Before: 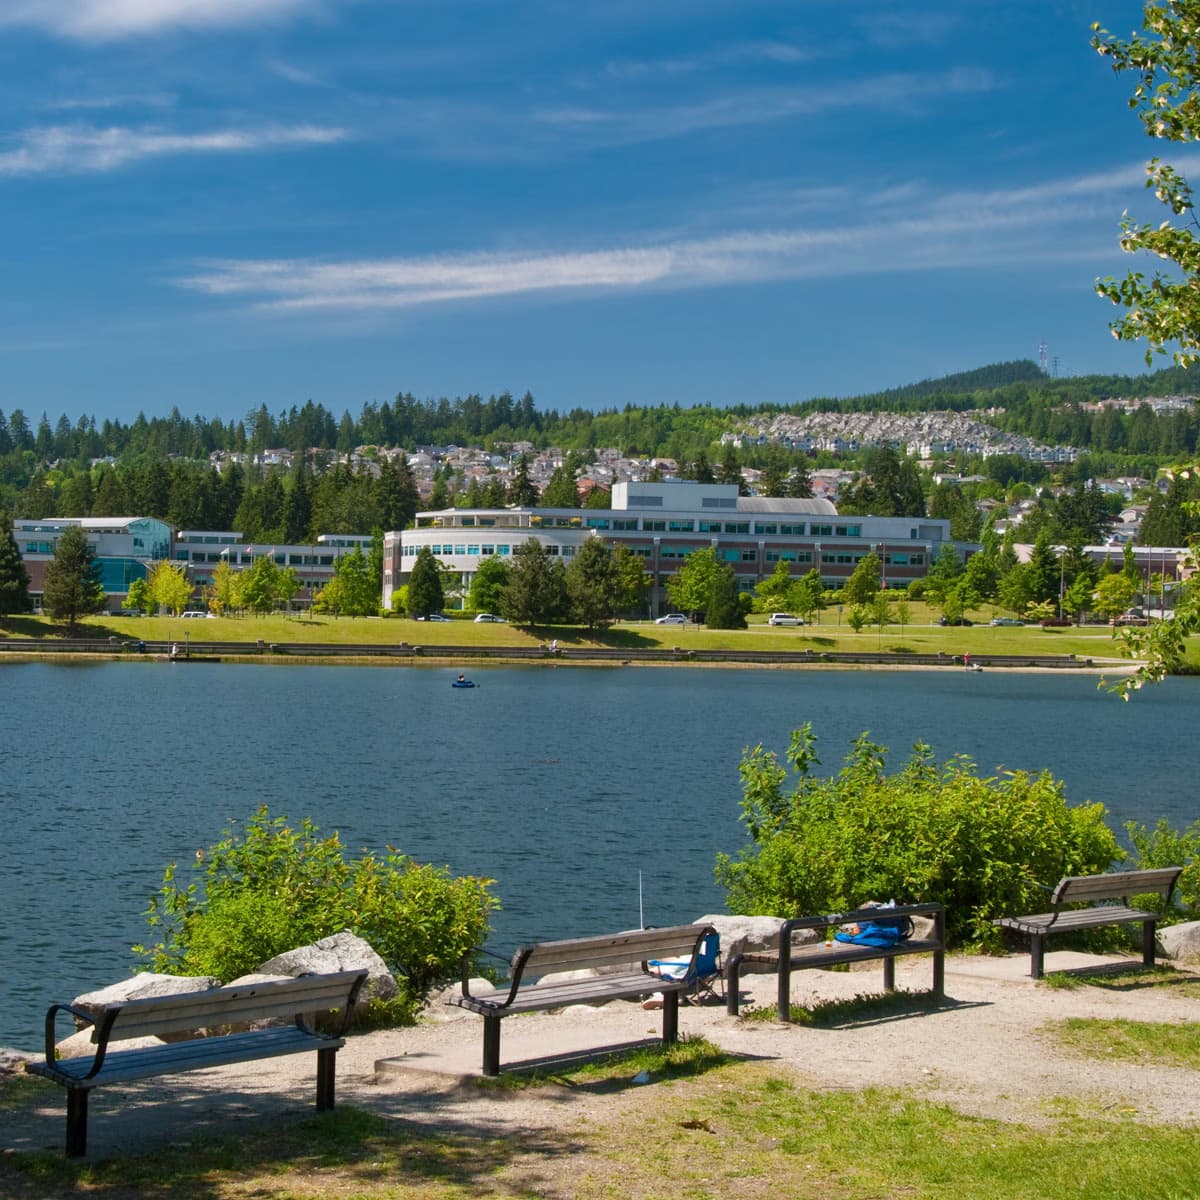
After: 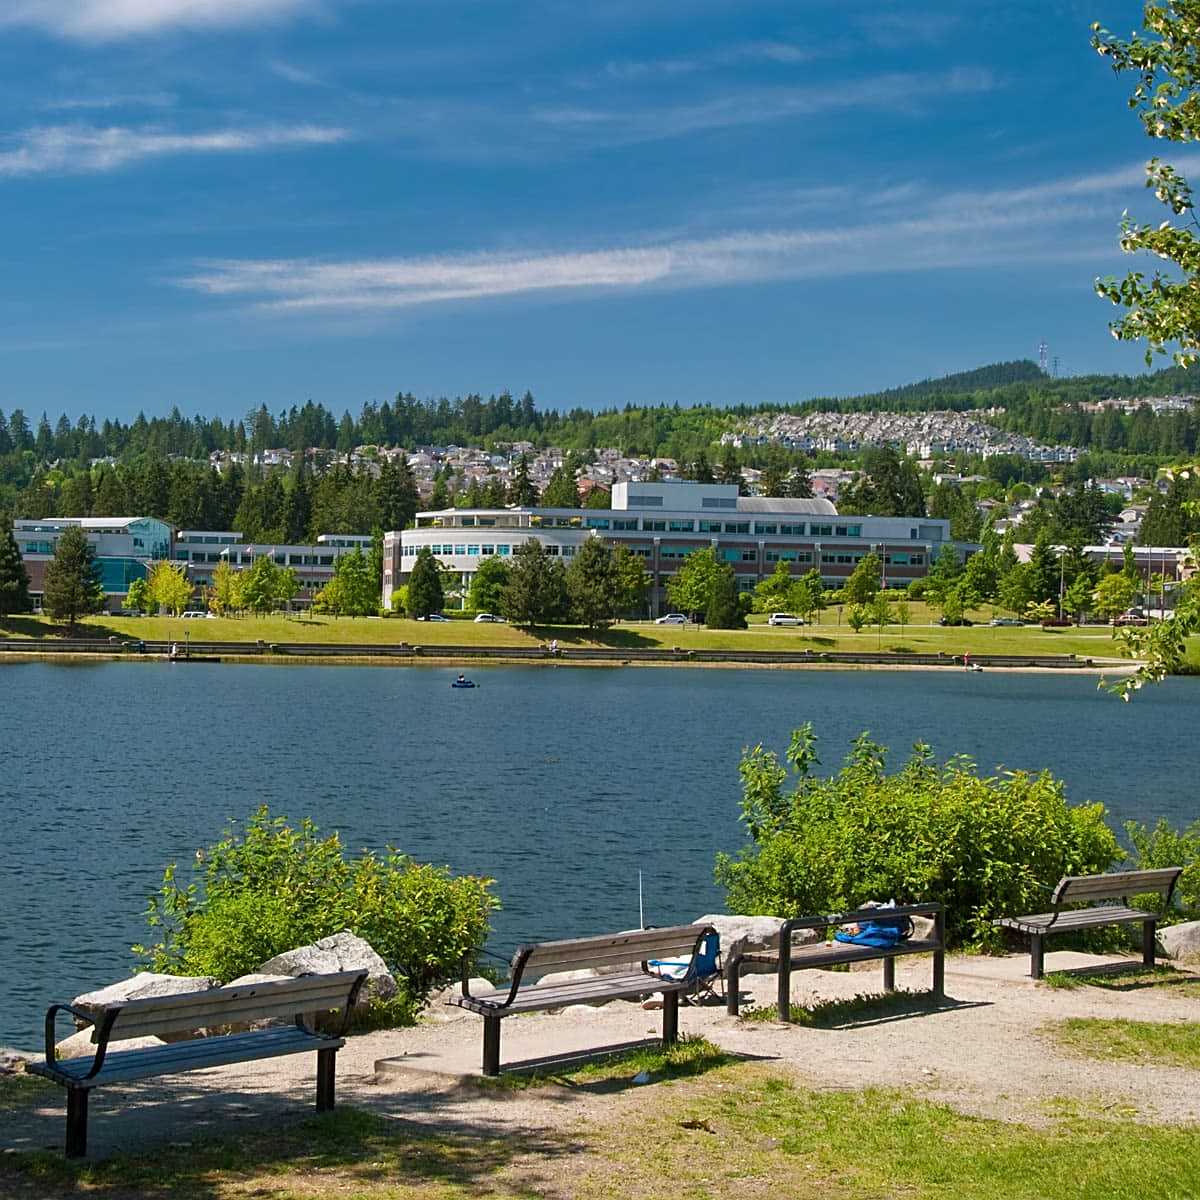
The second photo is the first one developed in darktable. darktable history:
sharpen: amount 0.578
